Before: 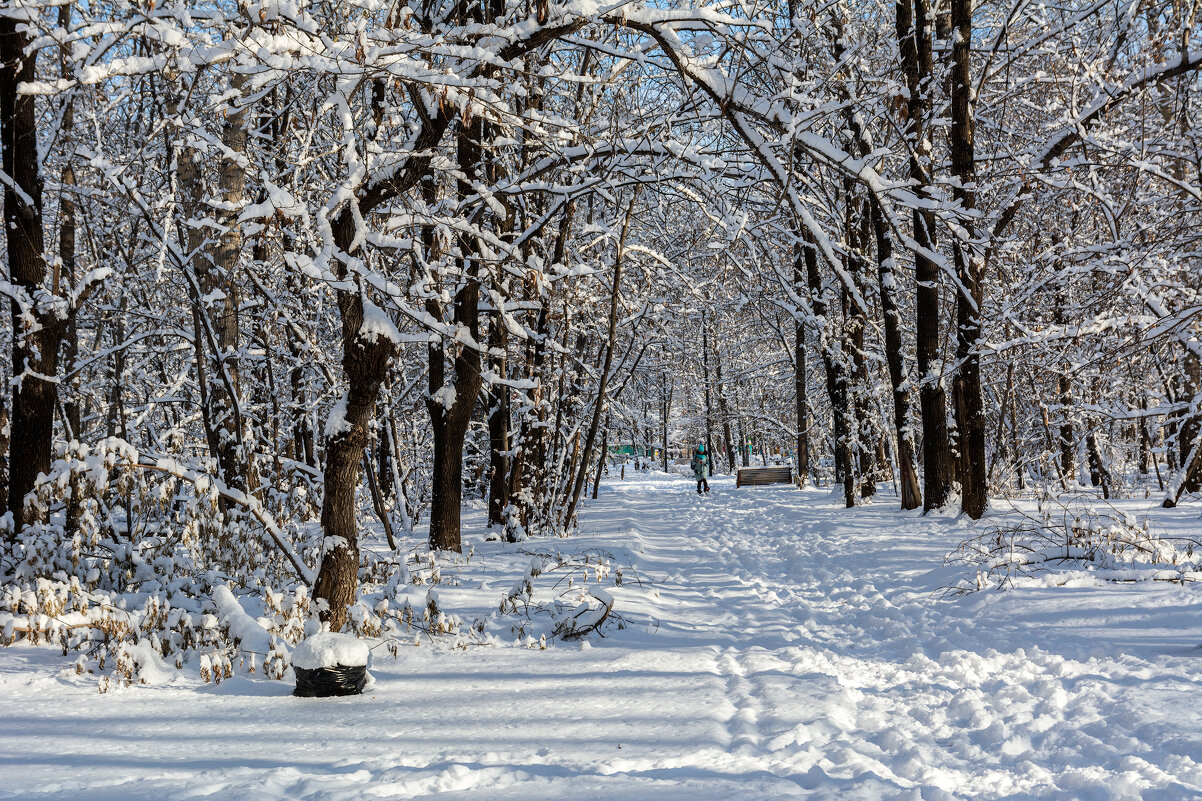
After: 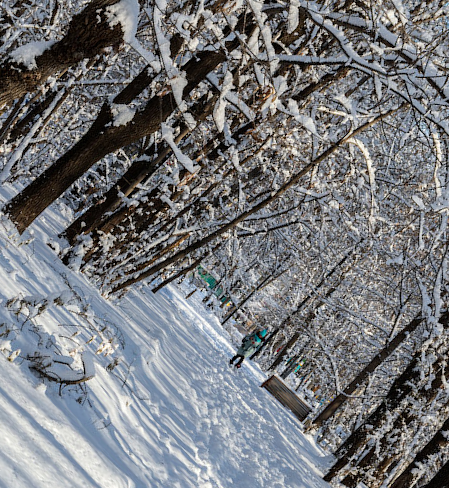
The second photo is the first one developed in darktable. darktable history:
crop and rotate: angle -45.63°, top 16.586%, right 0.923%, bottom 11.669%
